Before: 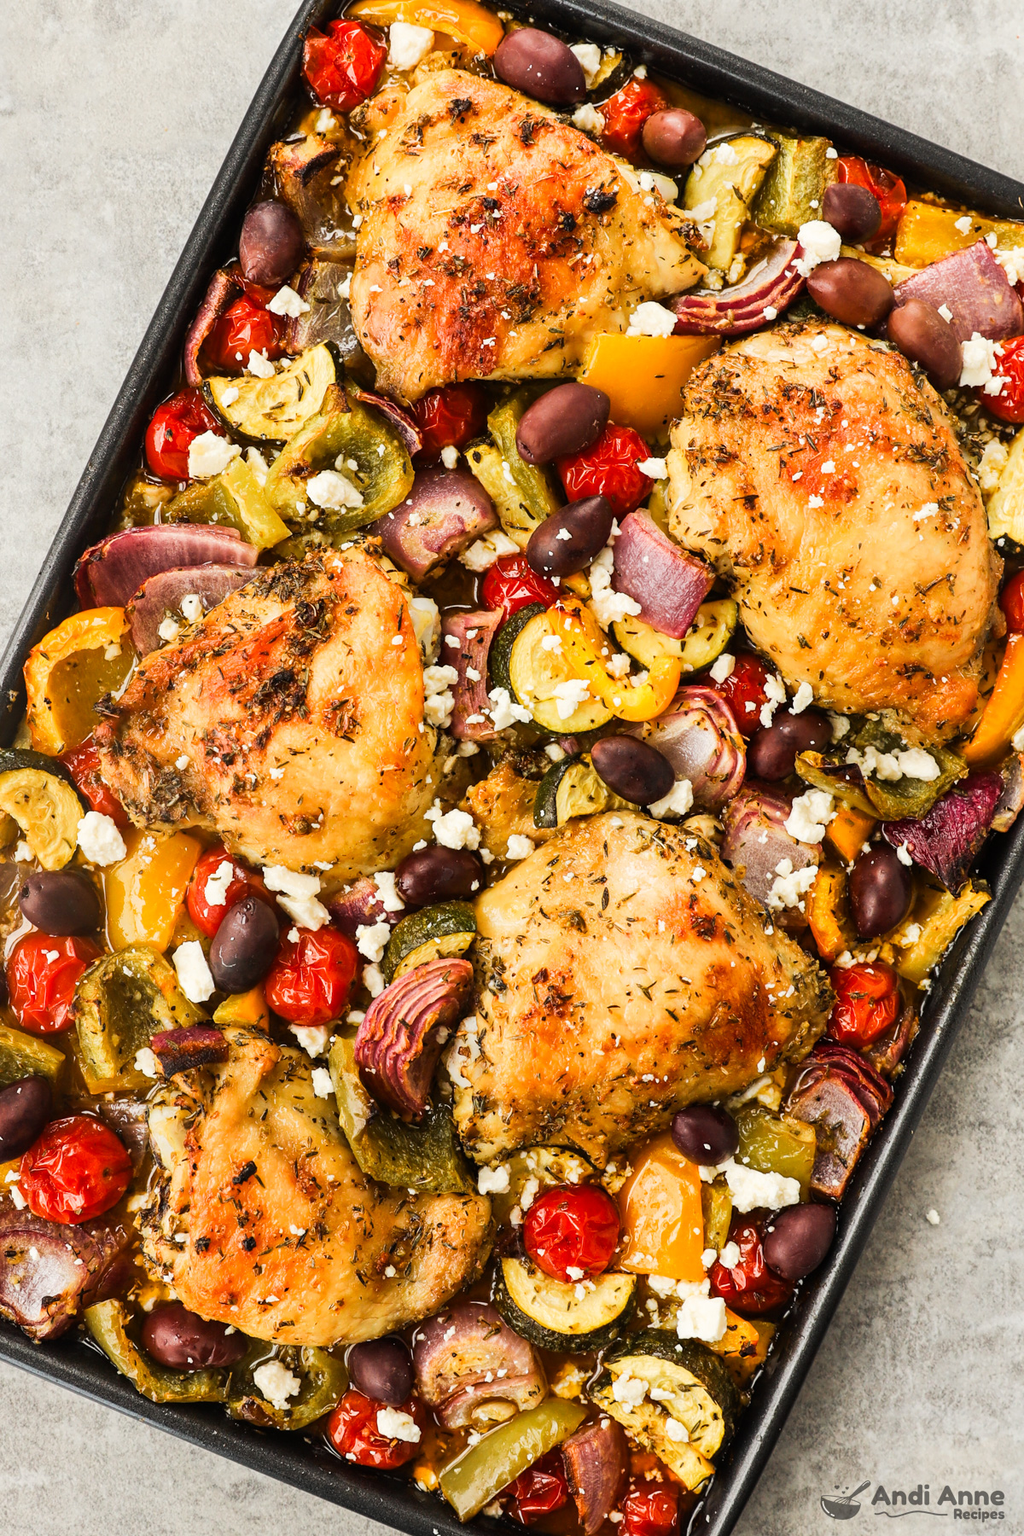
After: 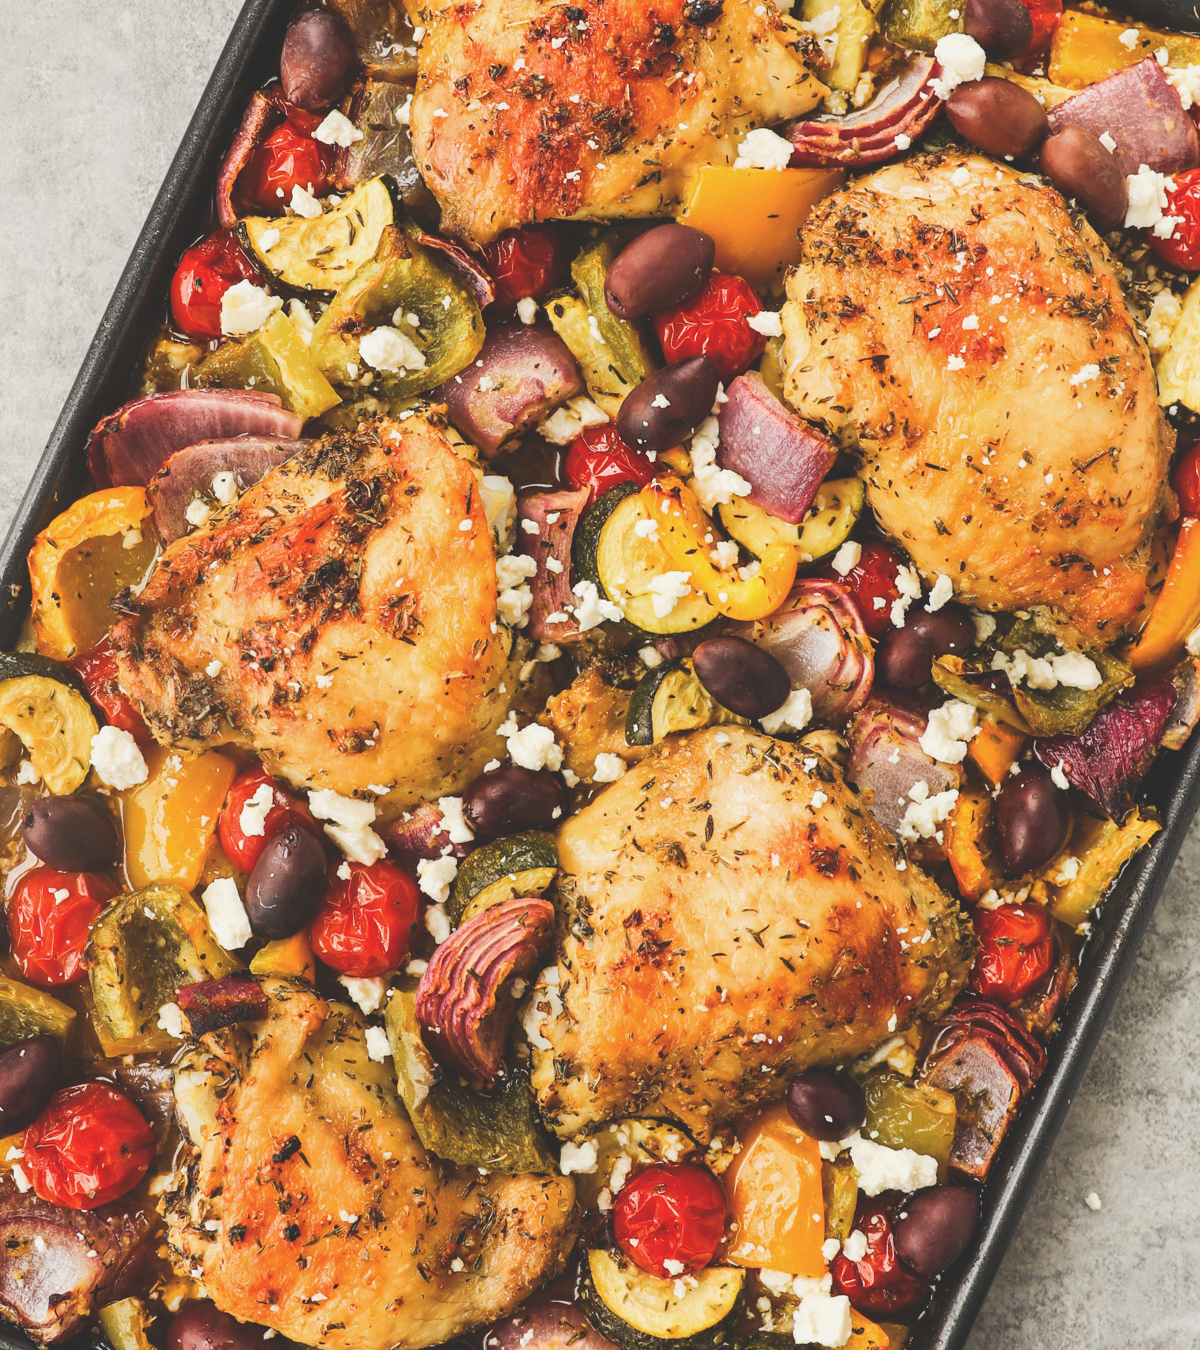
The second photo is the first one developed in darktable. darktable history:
crop and rotate: top 12.5%, bottom 12.5%
exposure: black level correction -0.025, exposure -0.117 EV, compensate highlight preservation false
